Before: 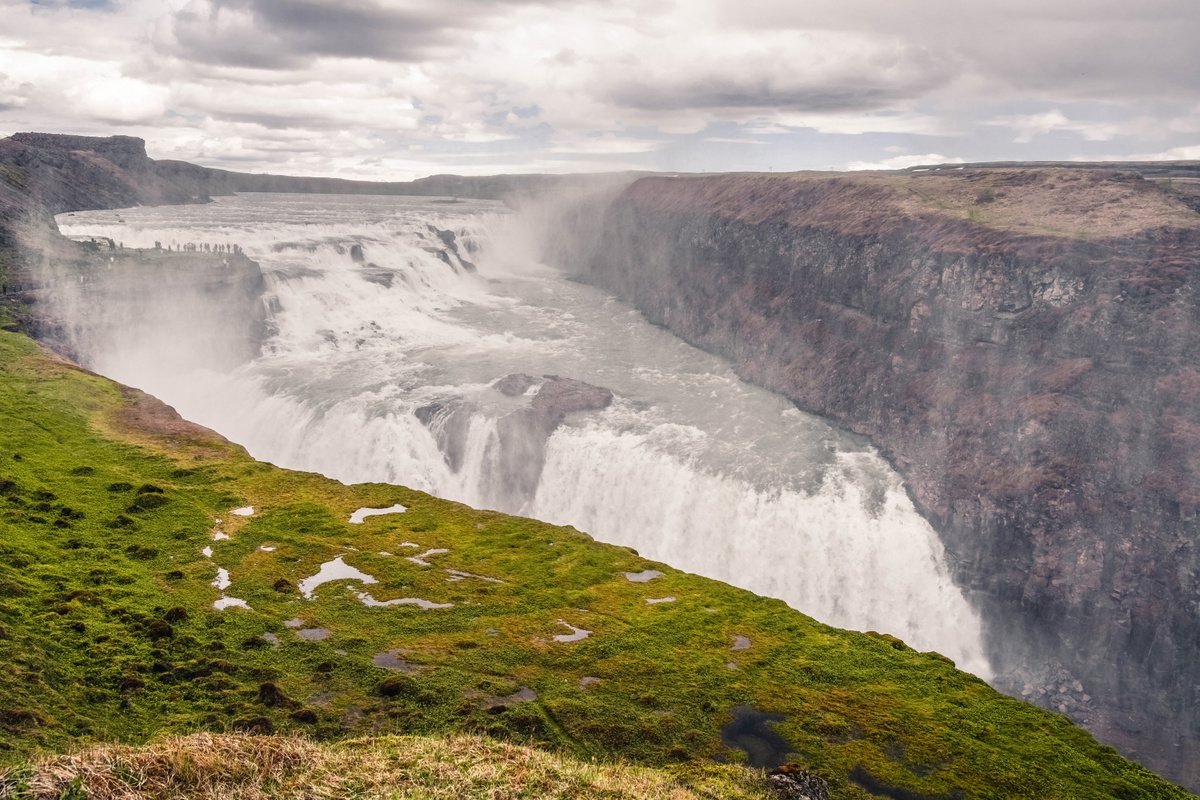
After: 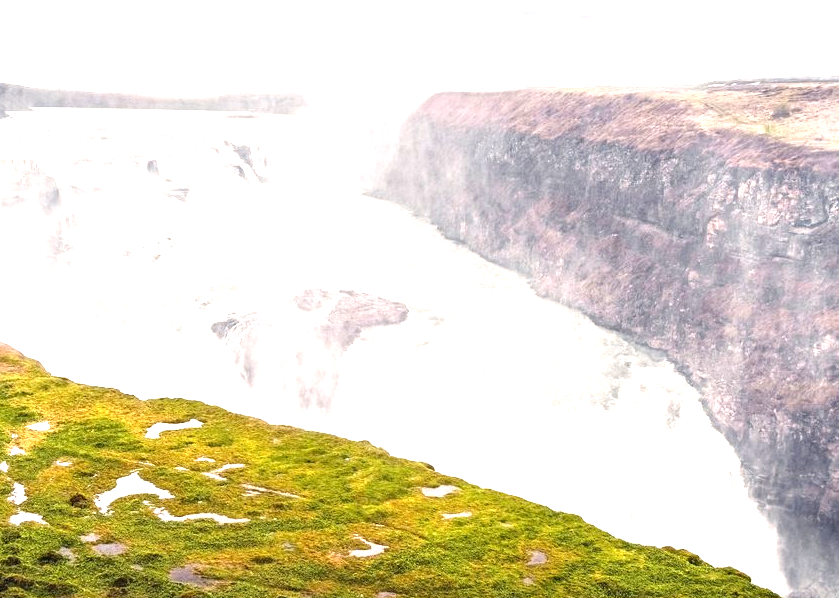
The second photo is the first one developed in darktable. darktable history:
exposure: black level correction 0.001, exposure 1.735 EV, compensate highlight preservation false
crop and rotate: left 17.046%, top 10.659%, right 12.989%, bottom 14.553%
graduated density: rotation -180°, offset 24.95
